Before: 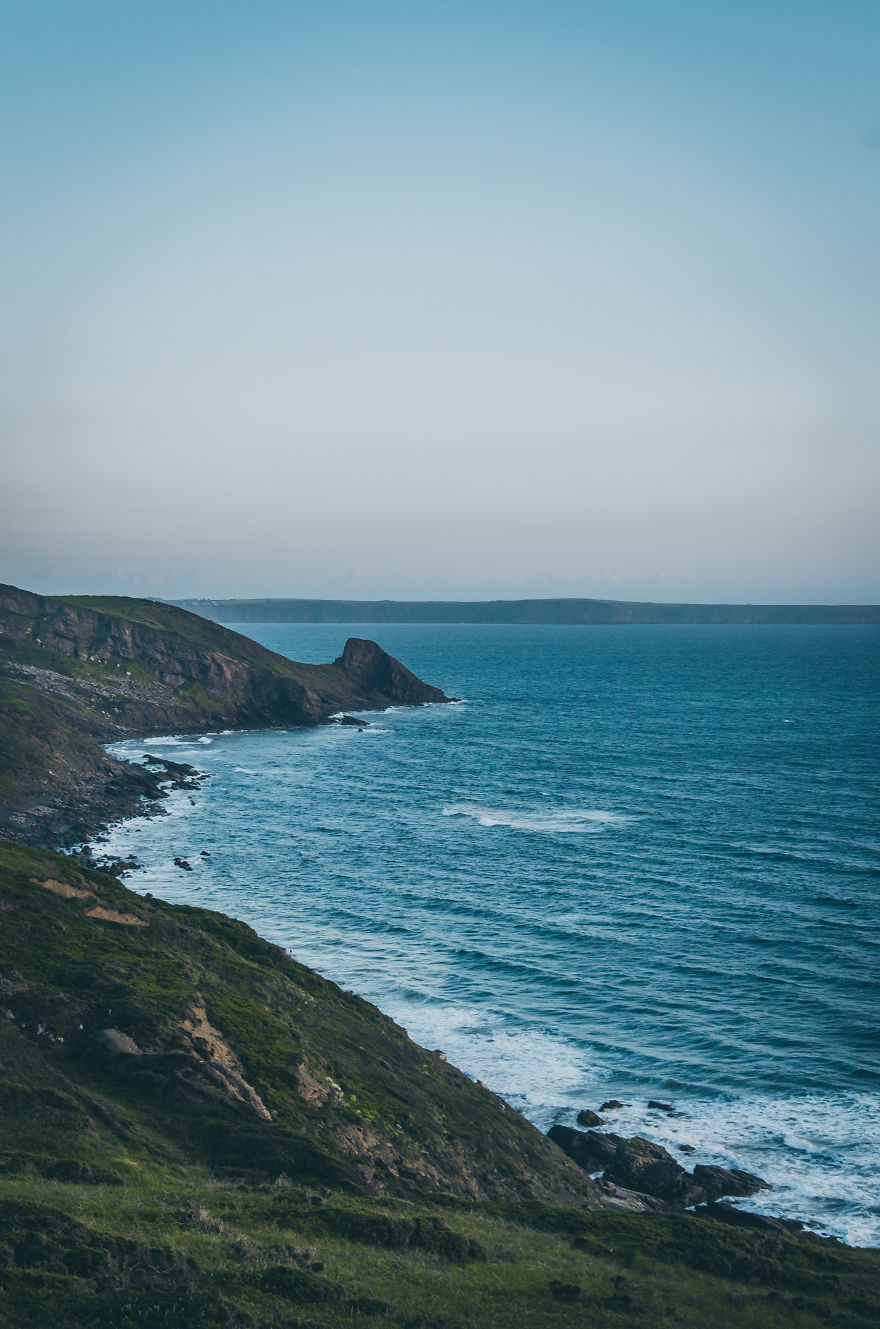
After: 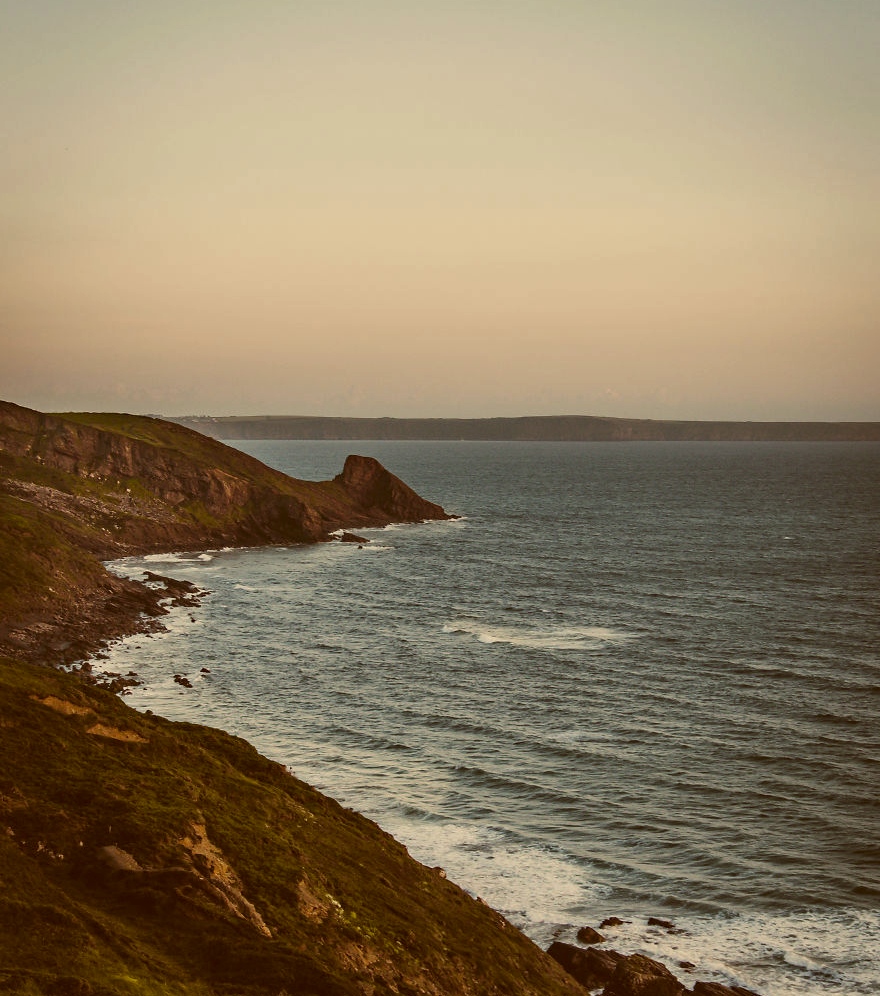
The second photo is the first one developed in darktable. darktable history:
crop: top 13.819%, bottom 11.169%
color correction: highlights a* 1.12, highlights b* 24.26, shadows a* 15.58, shadows b* 24.26
rgb levels: mode RGB, independent channels, levels [[0, 0.5, 1], [0, 0.521, 1], [0, 0.536, 1]]
haze removal: compatibility mode true, adaptive false
